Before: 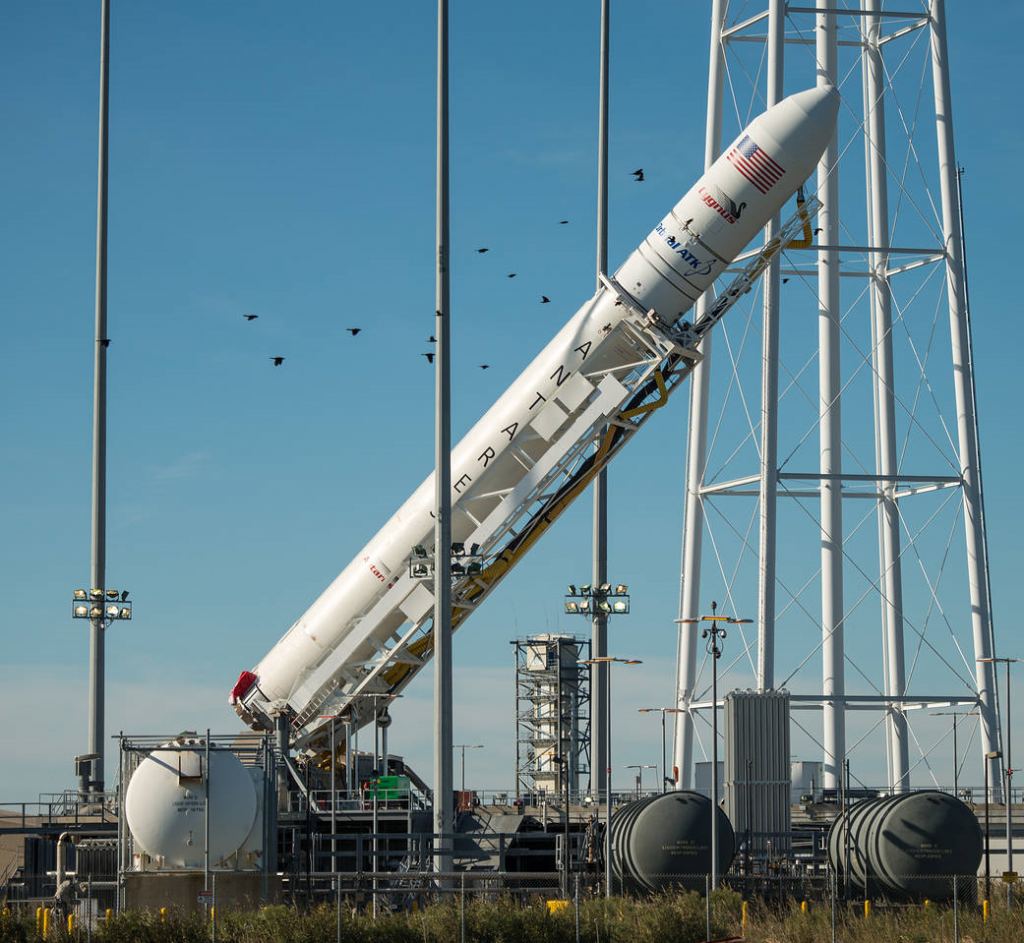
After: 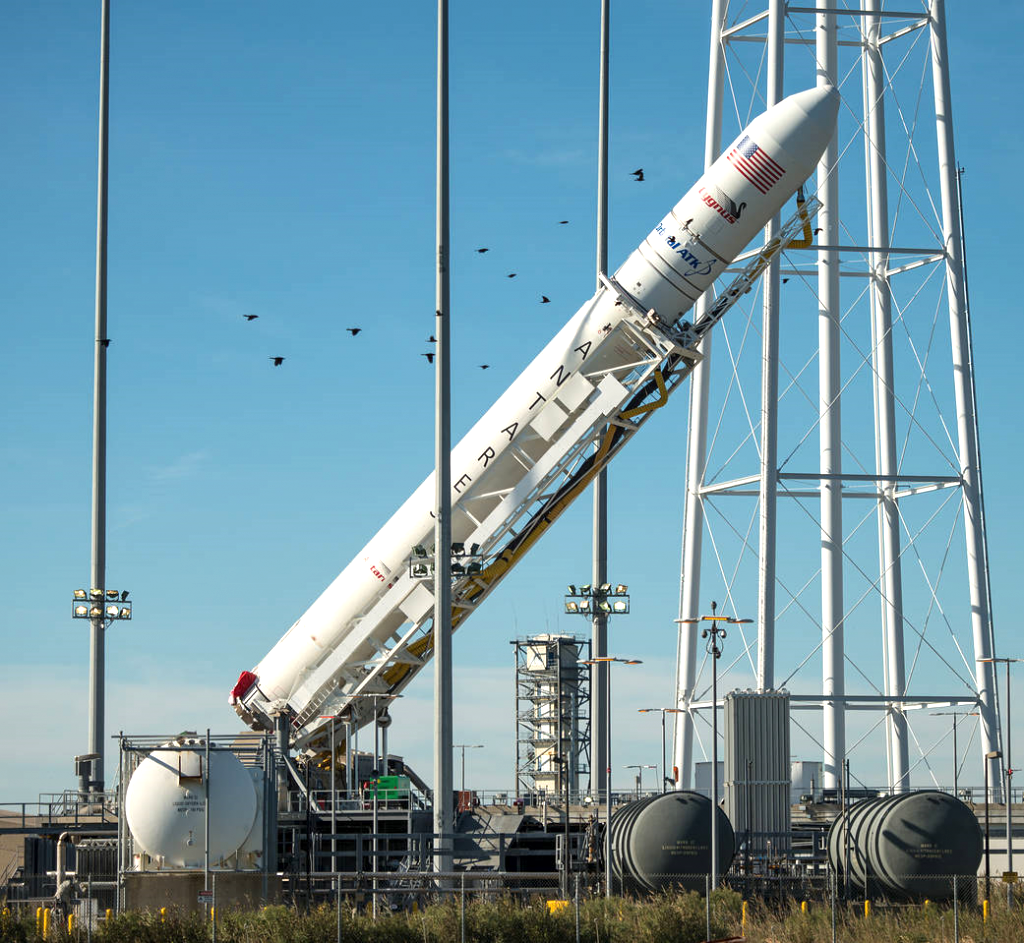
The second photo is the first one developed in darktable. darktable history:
exposure: black level correction 0, exposure 0.5 EV, compensate exposure bias true, compensate highlight preservation false
local contrast: mode bilateral grid, contrast 20, coarseness 50, detail 120%, midtone range 0.2
